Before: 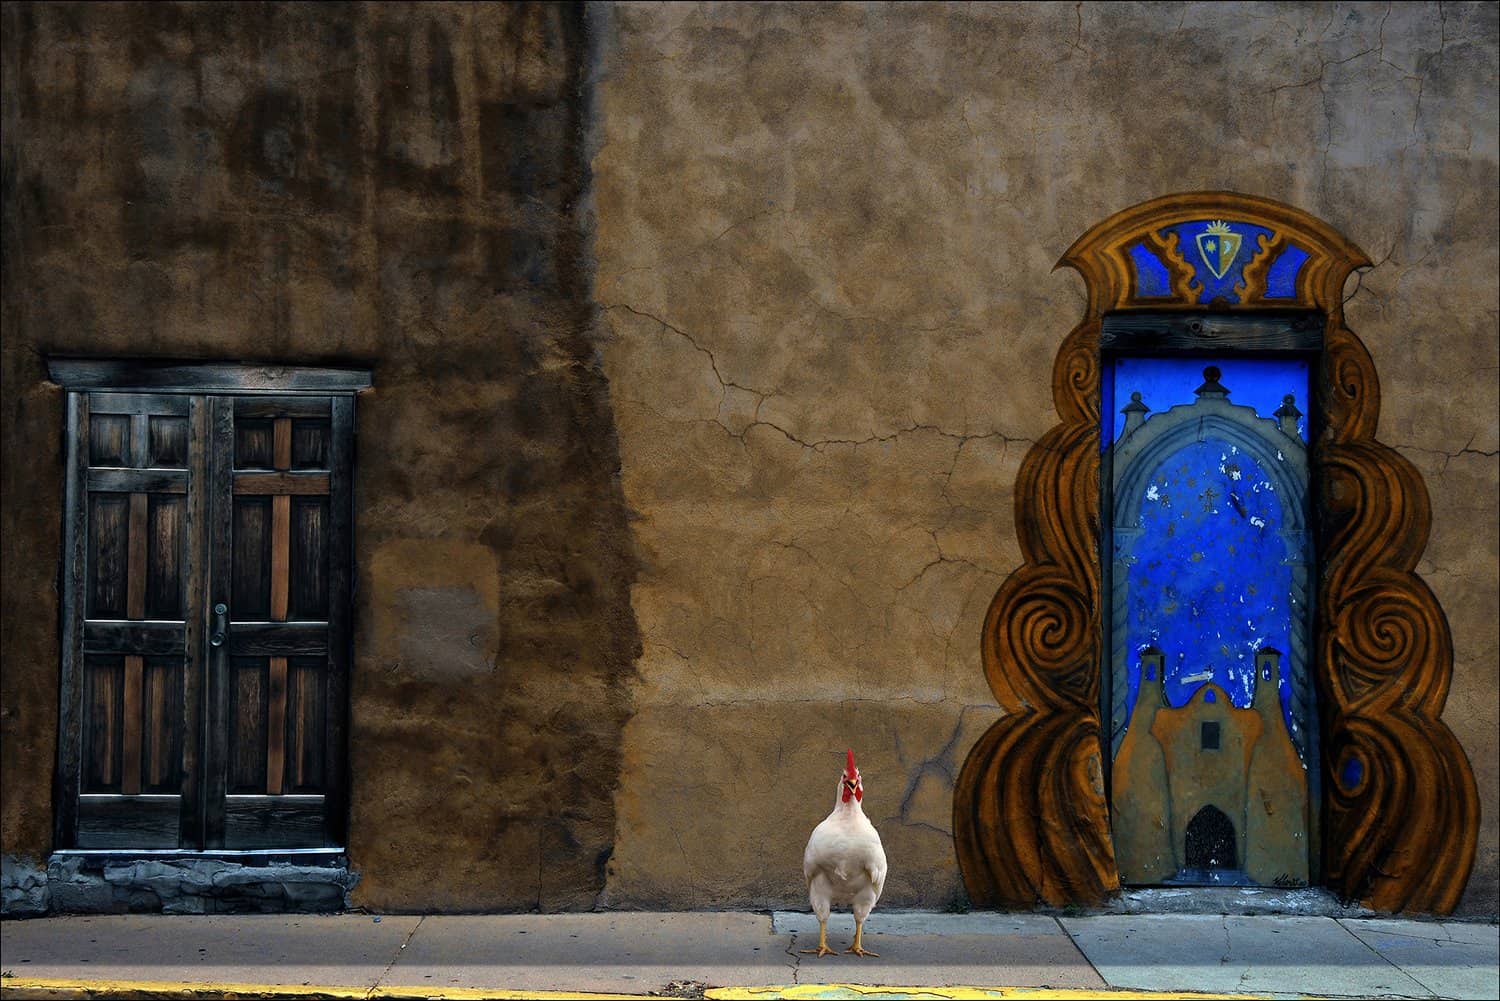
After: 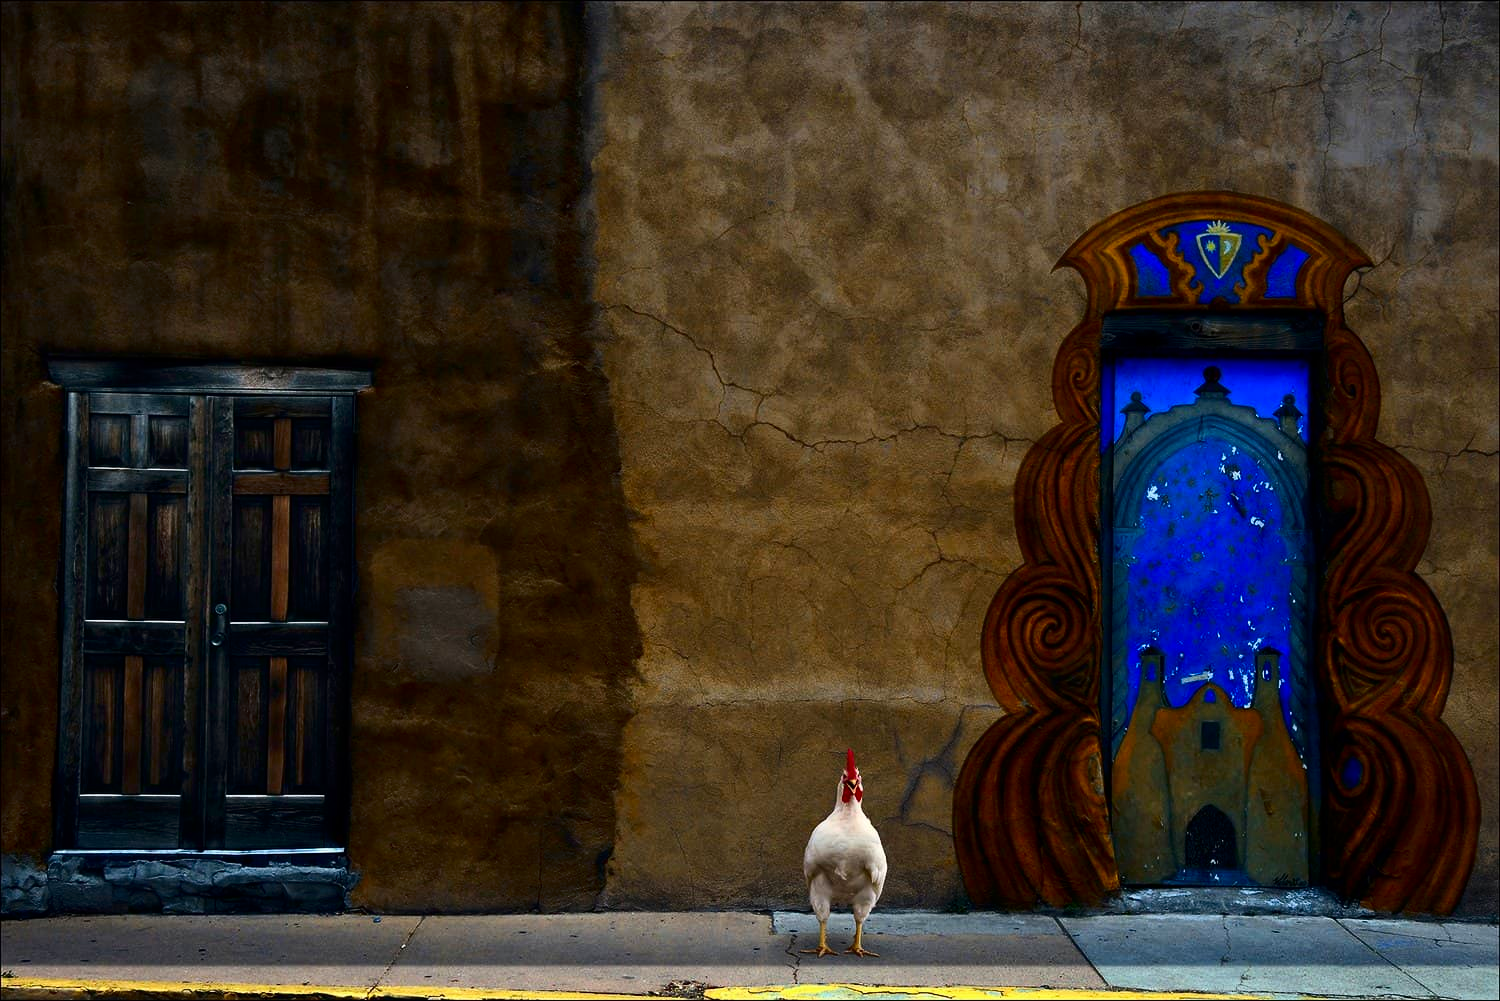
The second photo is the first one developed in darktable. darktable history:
contrast brightness saturation: contrast 0.191, brightness -0.113, saturation 0.213
